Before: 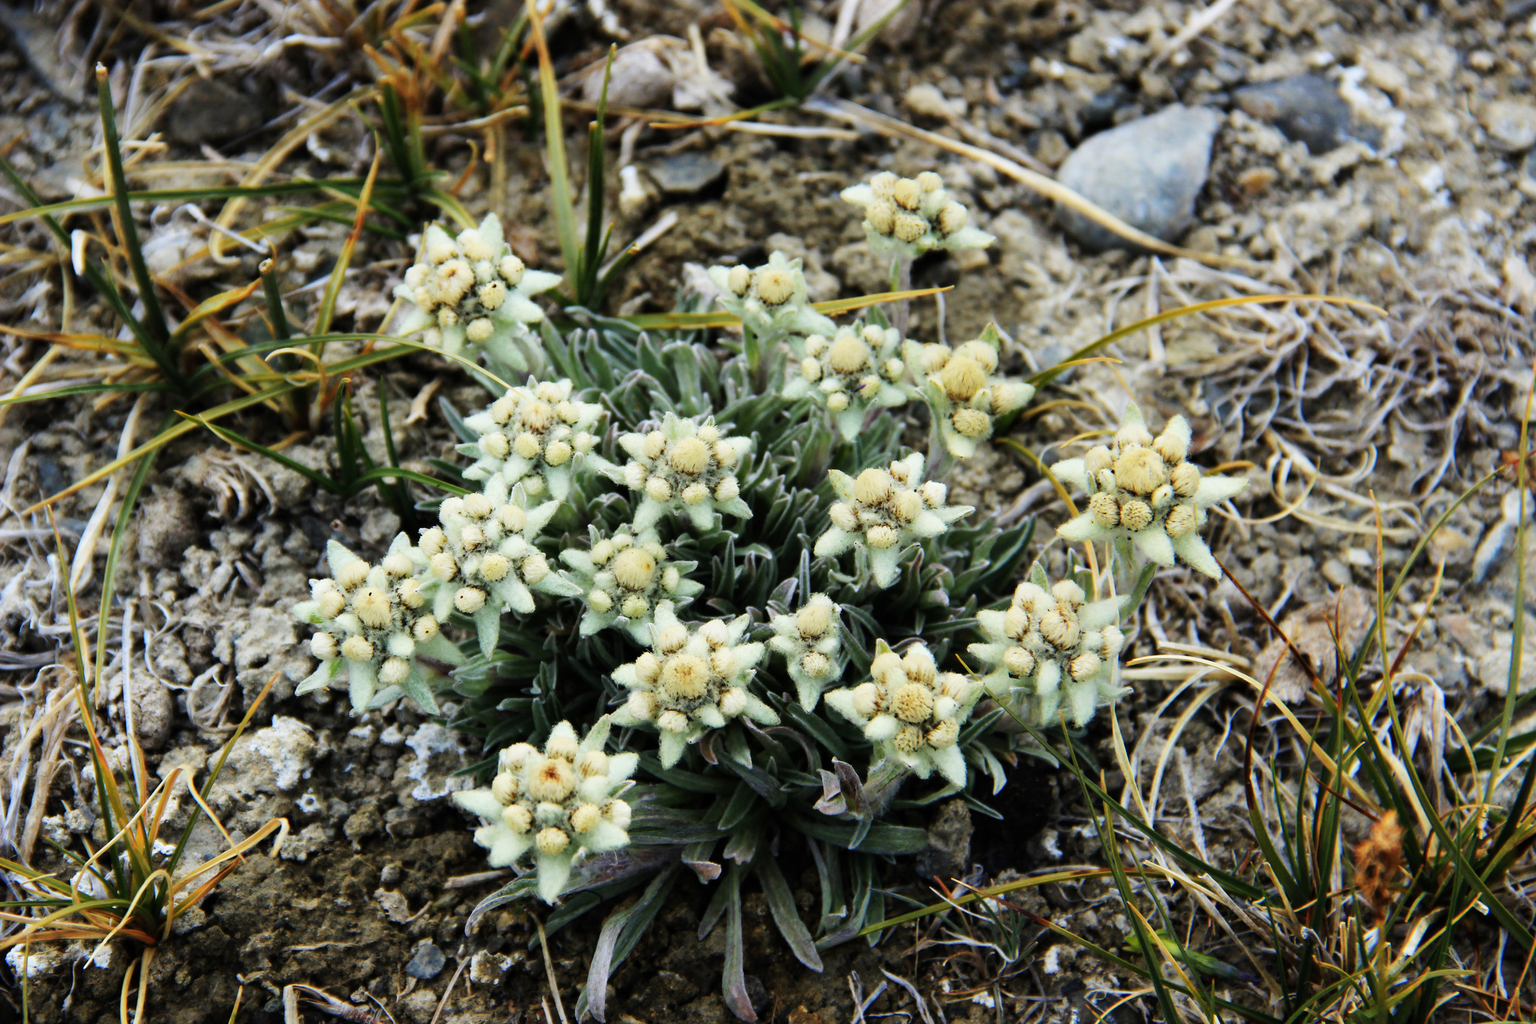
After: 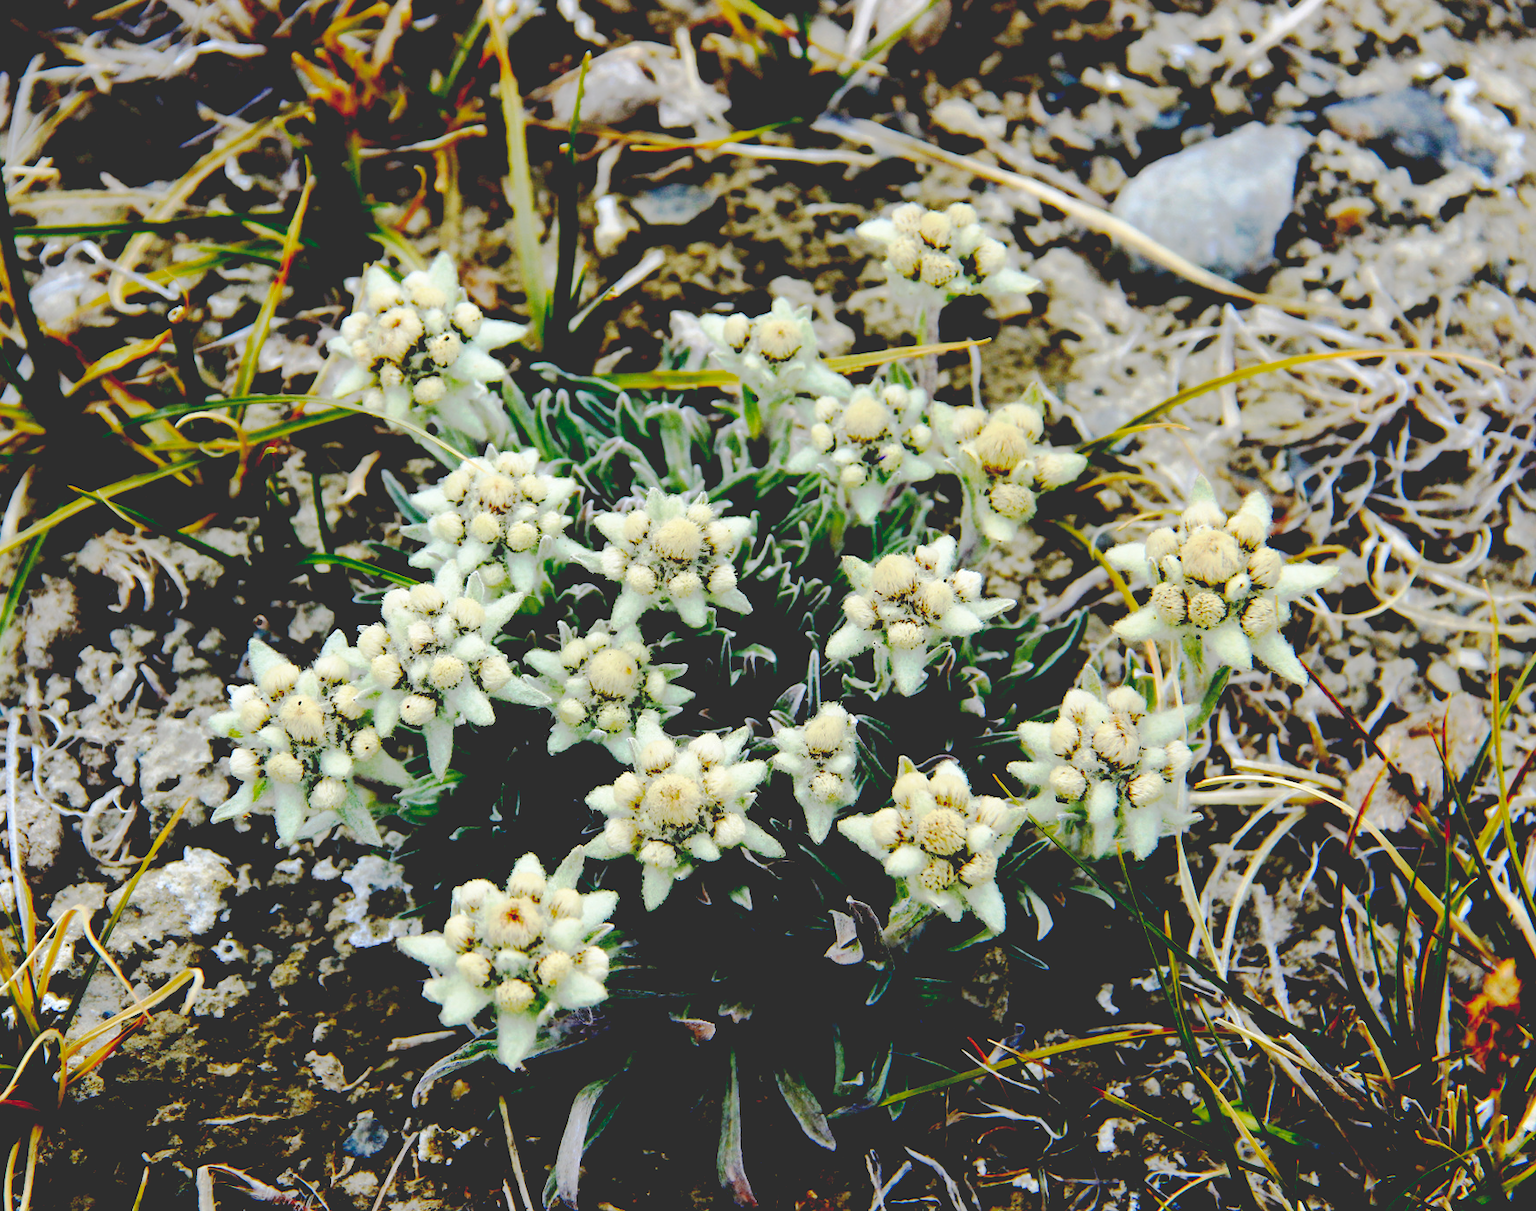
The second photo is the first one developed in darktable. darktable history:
crop: left 7.629%, right 7.859%
base curve: curves: ch0 [(0.065, 0.026) (0.236, 0.358) (0.53, 0.546) (0.777, 0.841) (0.924, 0.992)], preserve colors none
